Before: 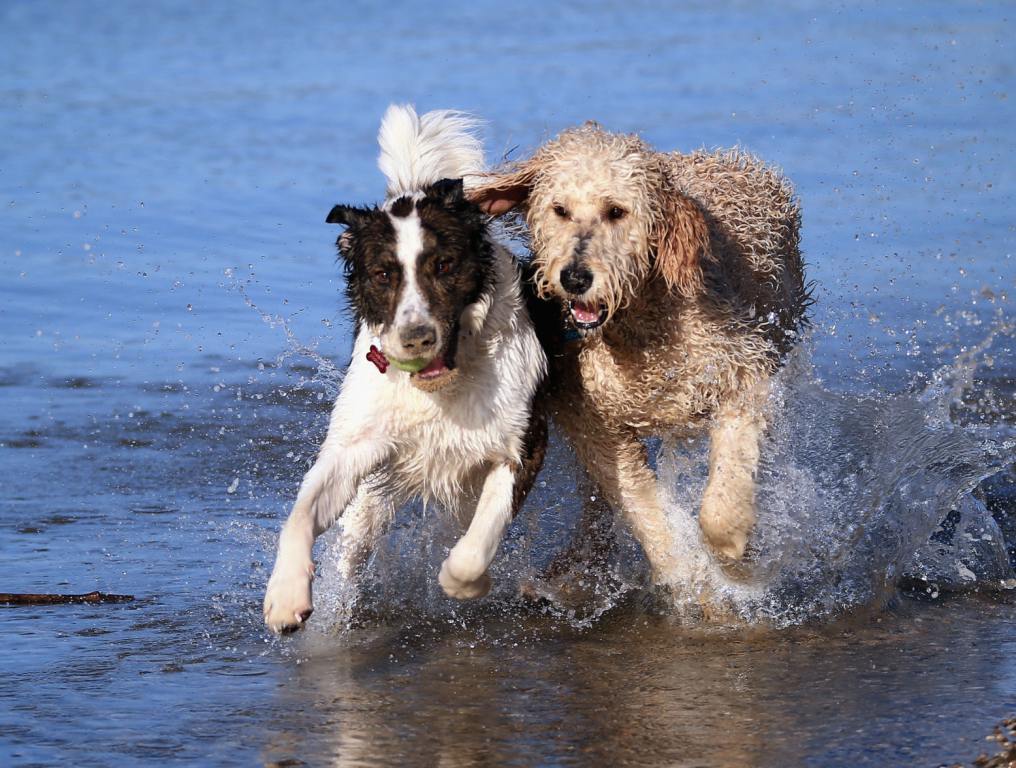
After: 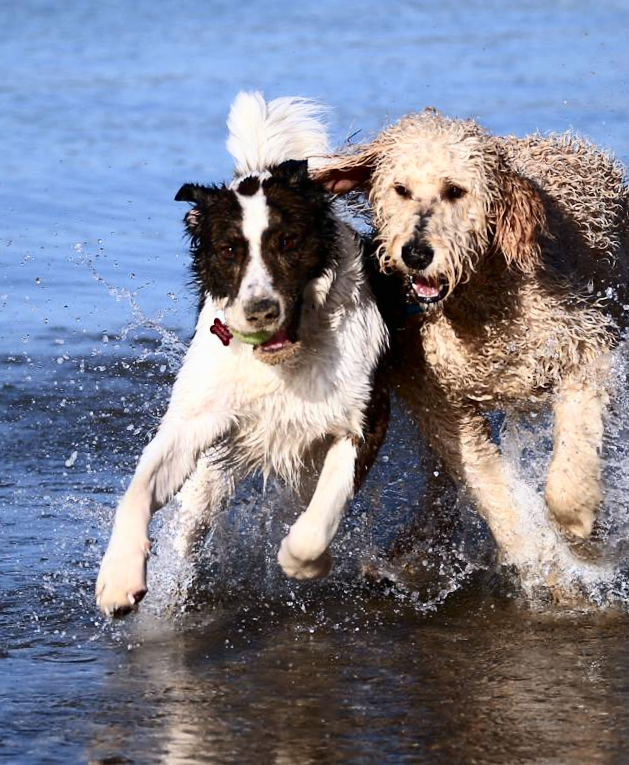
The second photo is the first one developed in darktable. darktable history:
rotate and perspective: rotation 0.215°, lens shift (vertical) -0.139, crop left 0.069, crop right 0.939, crop top 0.002, crop bottom 0.996
contrast brightness saturation: contrast 0.28
crop and rotate: left 12.673%, right 20.66%
